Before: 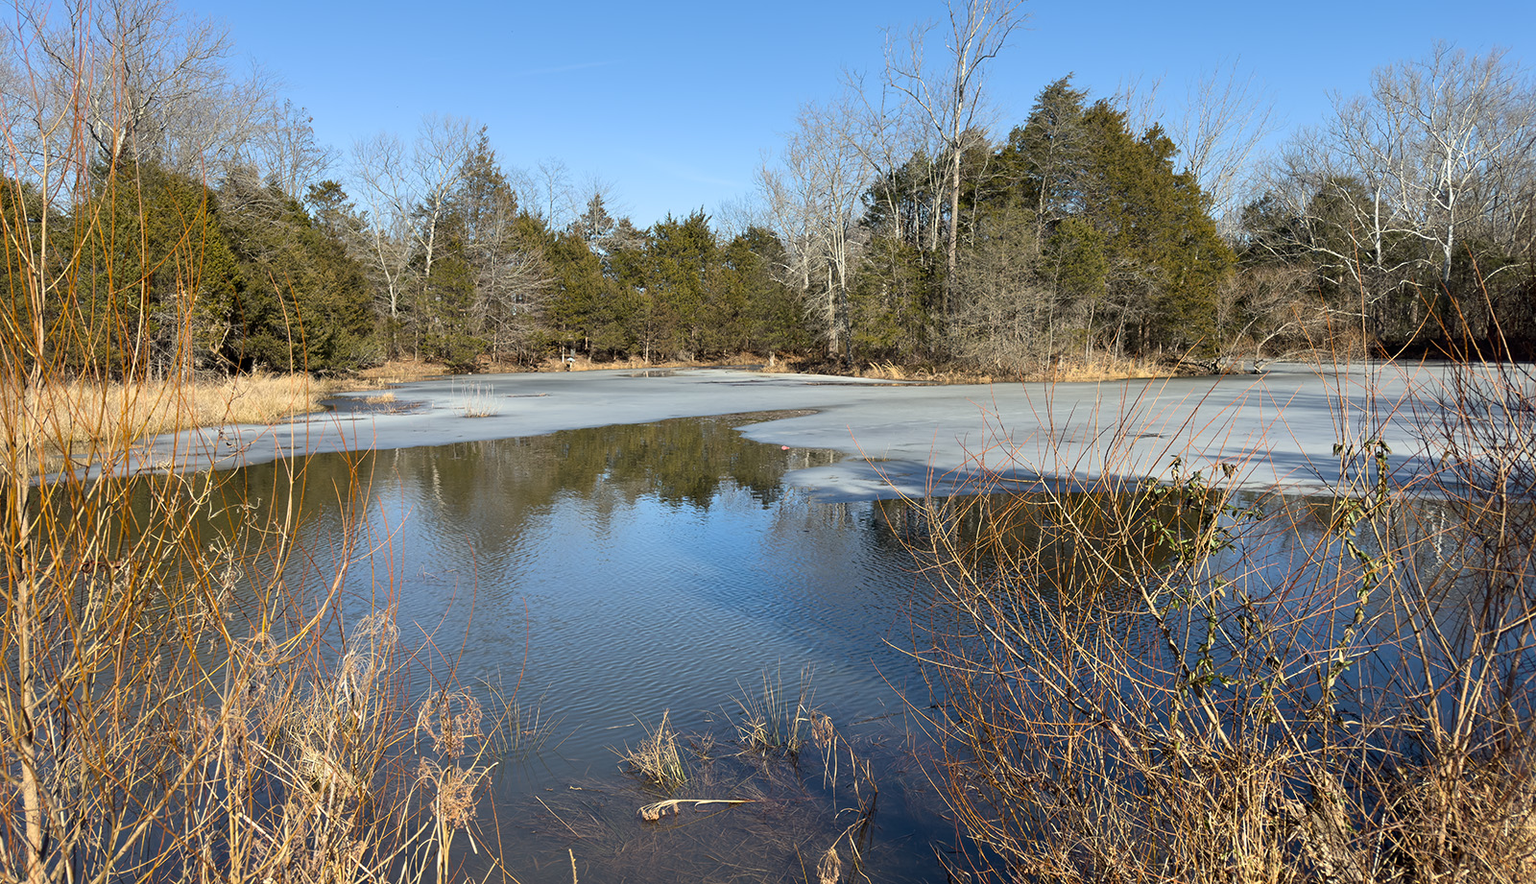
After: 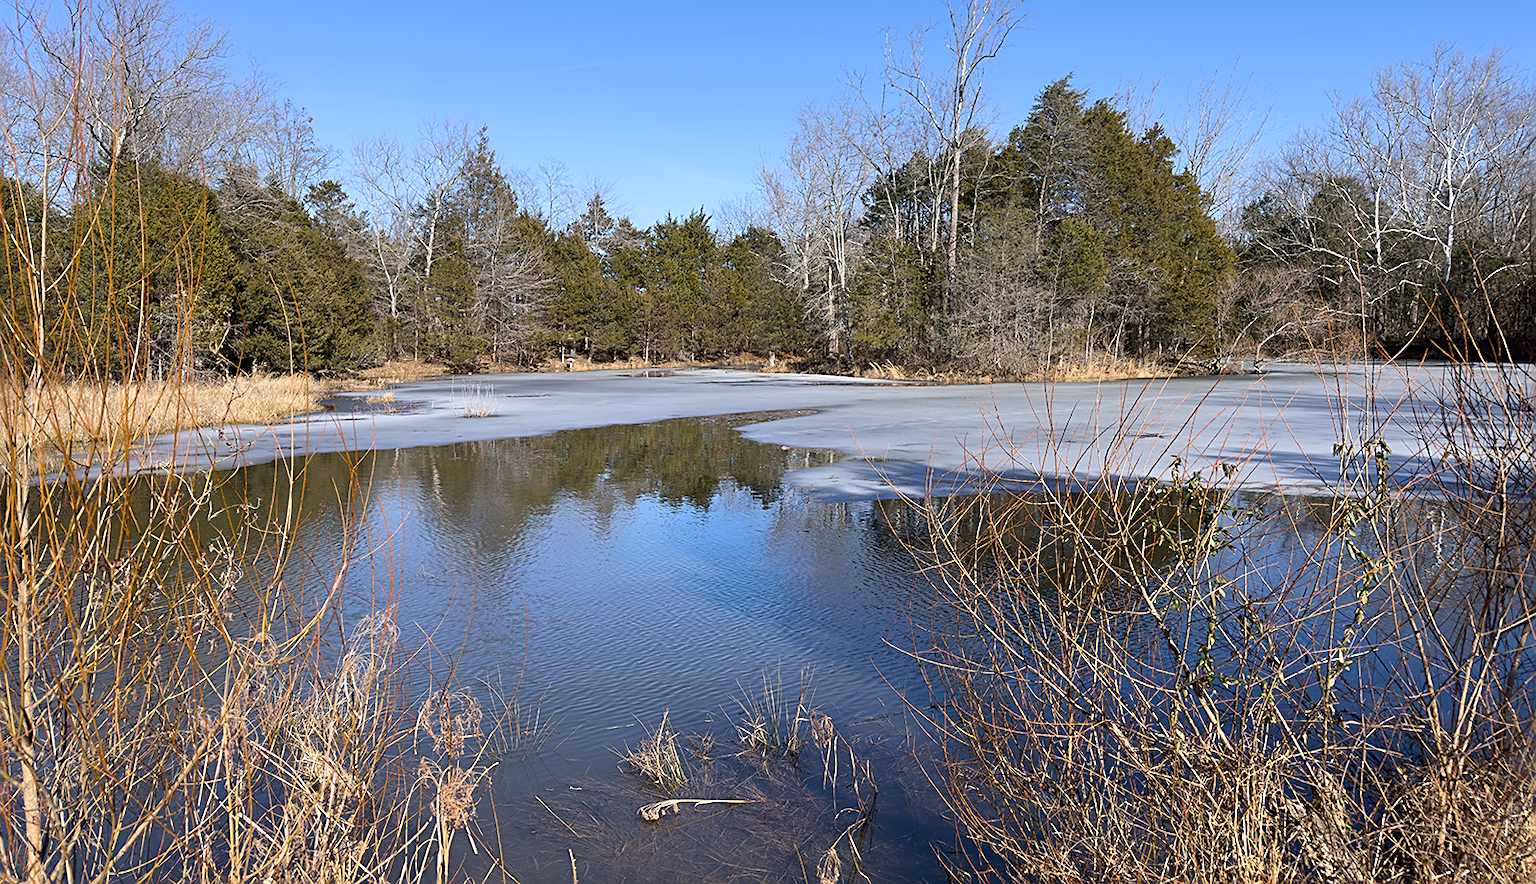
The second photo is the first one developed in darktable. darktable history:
sharpen: on, module defaults
white balance: red 1.004, blue 1.096
